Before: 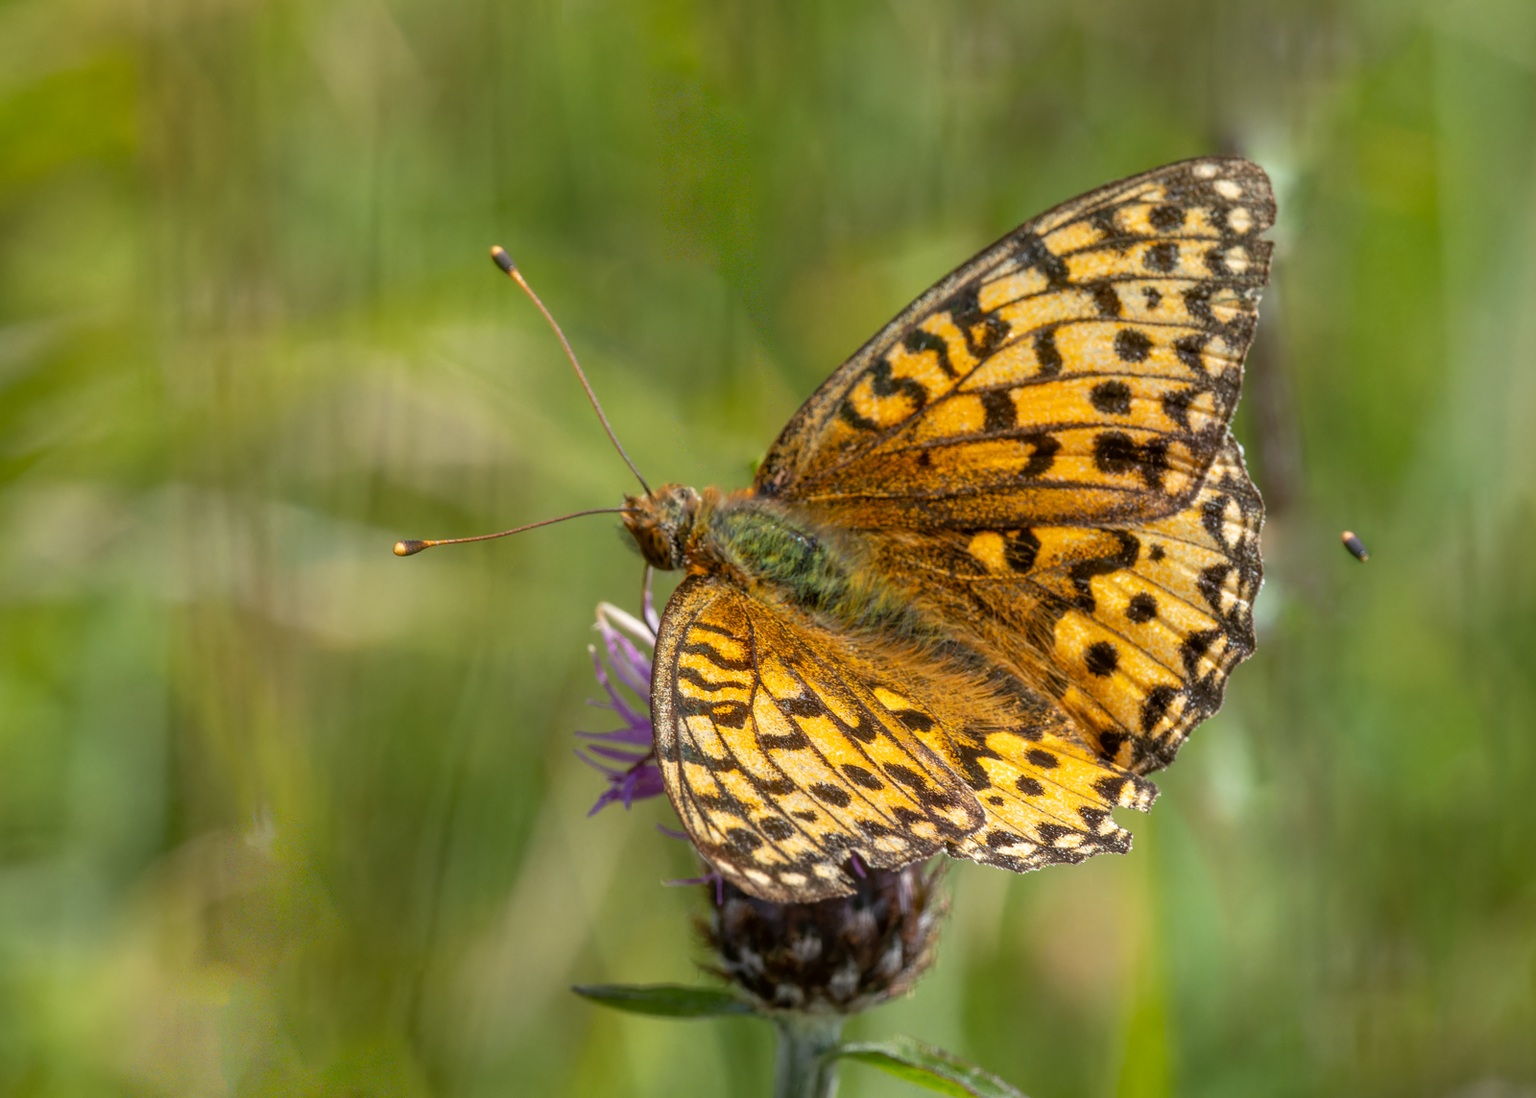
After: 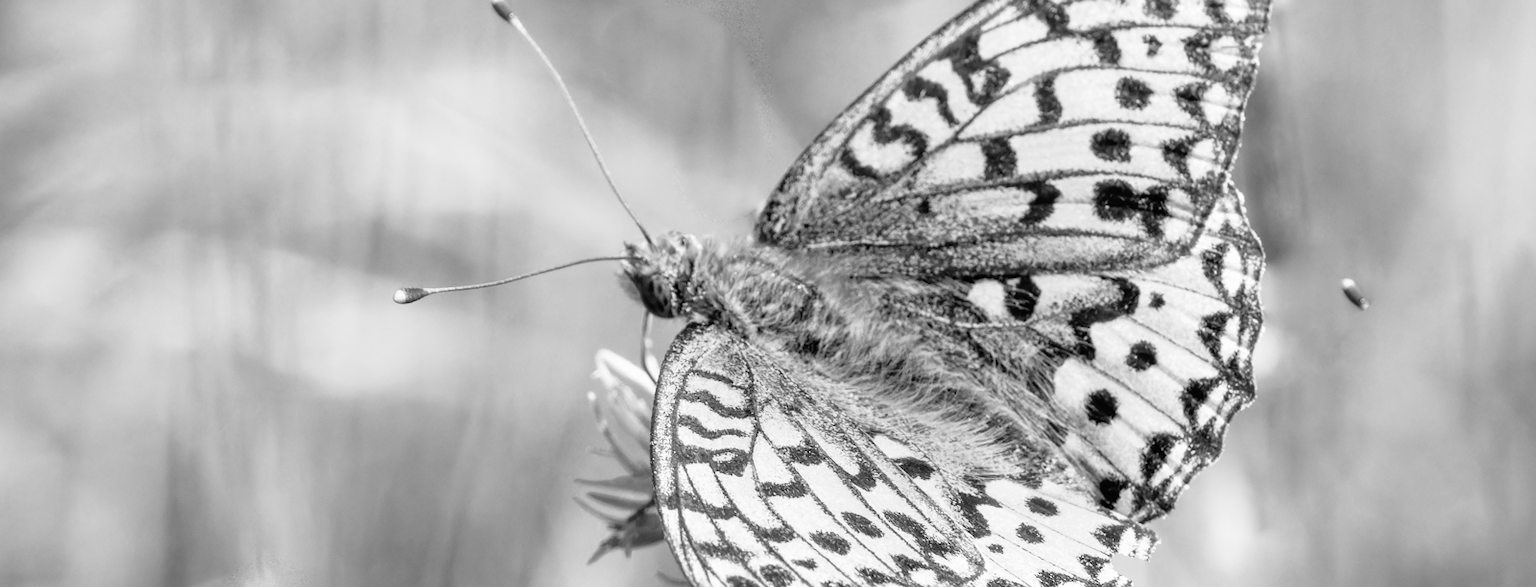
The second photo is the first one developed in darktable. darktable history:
base curve: curves: ch0 [(0, 0) (0.012, 0.01) (0.073, 0.168) (0.31, 0.711) (0.645, 0.957) (1, 1)], preserve colors none
crop and rotate: top 23.043%, bottom 23.437%
monochrome: on, module defaults
